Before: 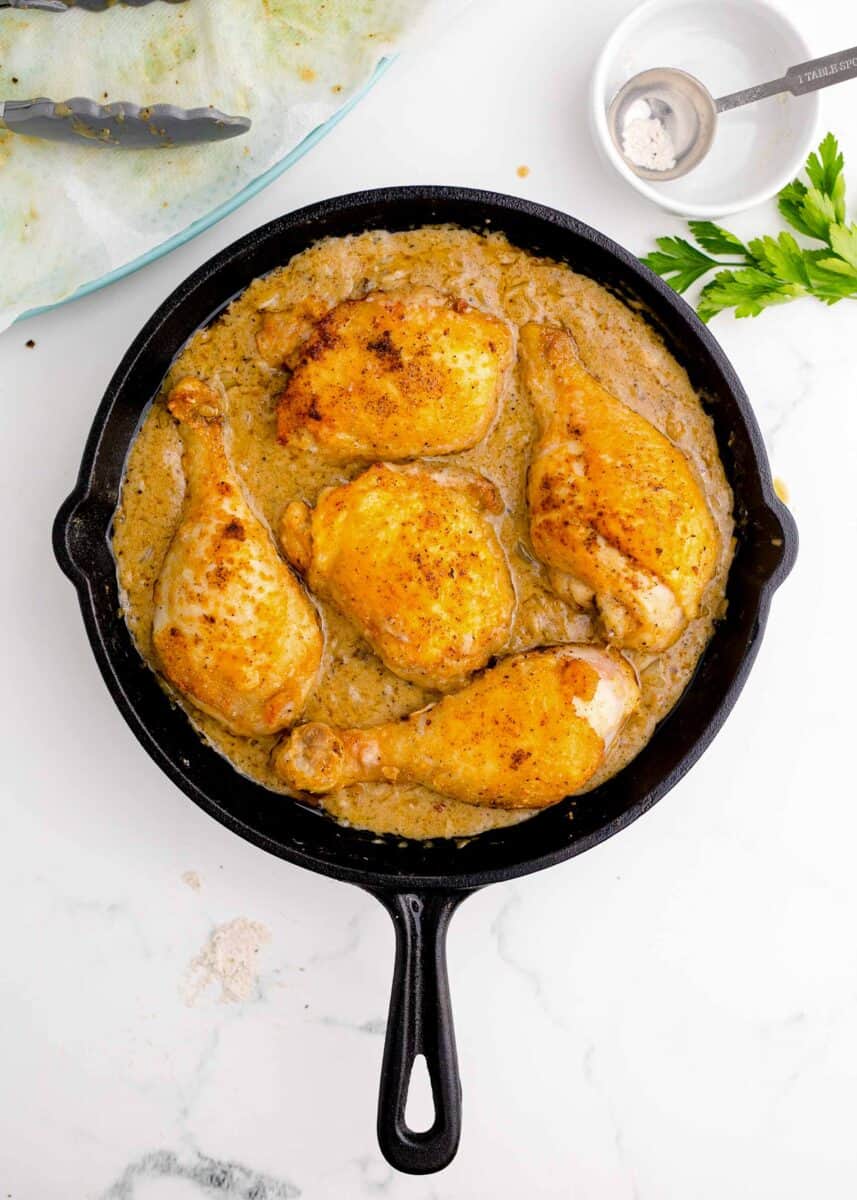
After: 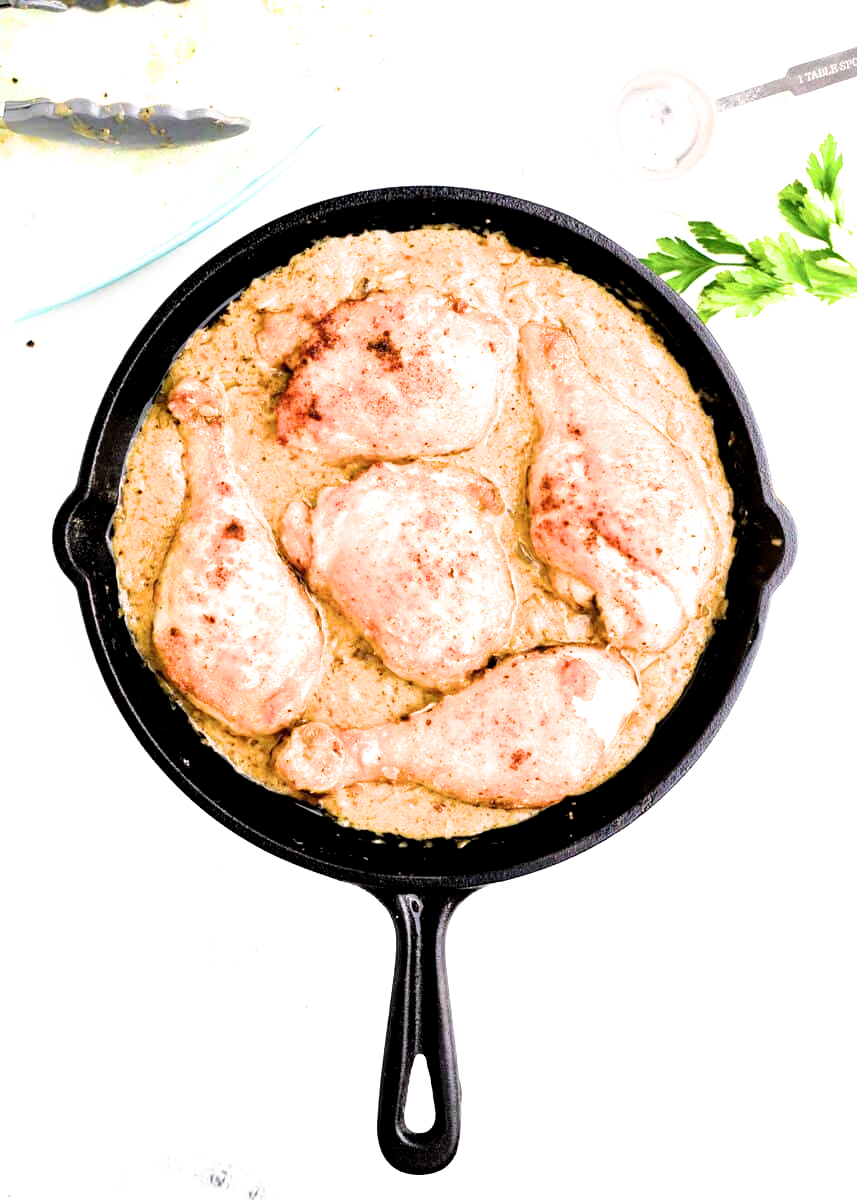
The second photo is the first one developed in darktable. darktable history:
exposure: exposure 1.139 EV, compensate highlight preservation false
filmic rgb: black relative exposure -8.72 EV, white relative exposure 2.72 EV, target black luminance 0%, hardness 6.27, latitude 76.57%, contrast 1.329, shadows ↔ highlights balance -0.308%, iterations of high-quality reconstruction 0
tone equalizer: edges refinement/feathering 500, mask exposure compensation -1.57 EV, preserve details no
